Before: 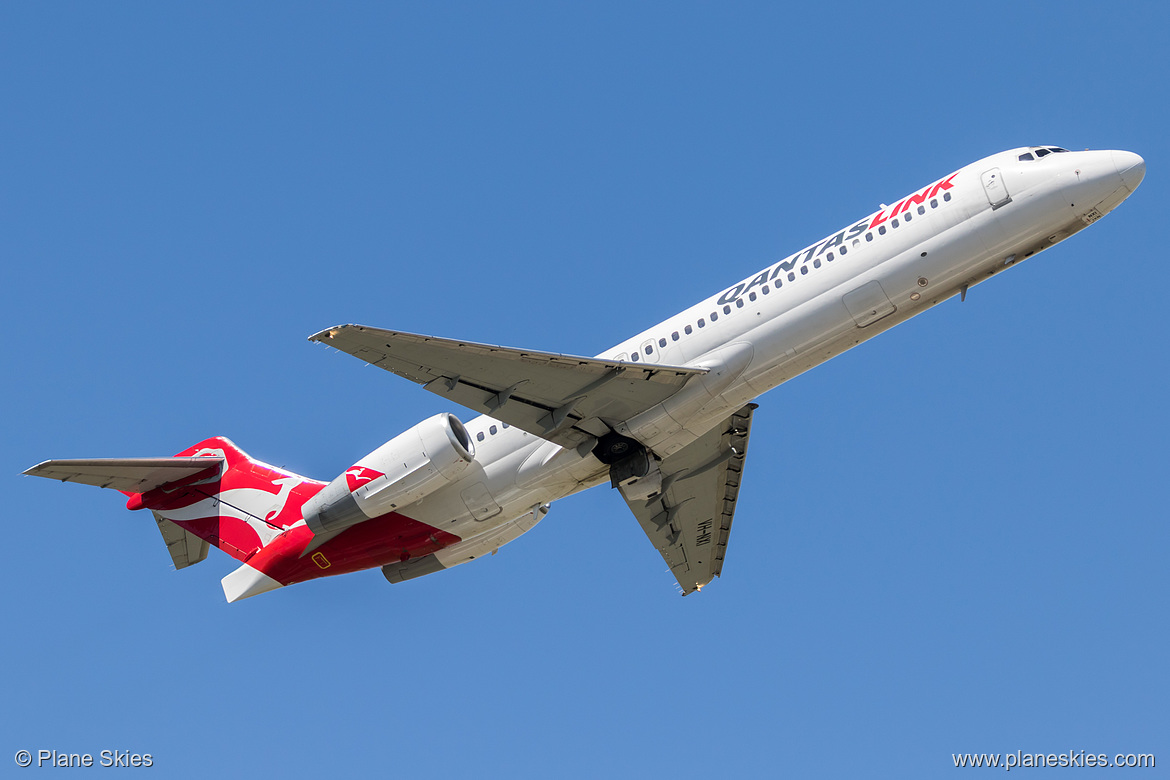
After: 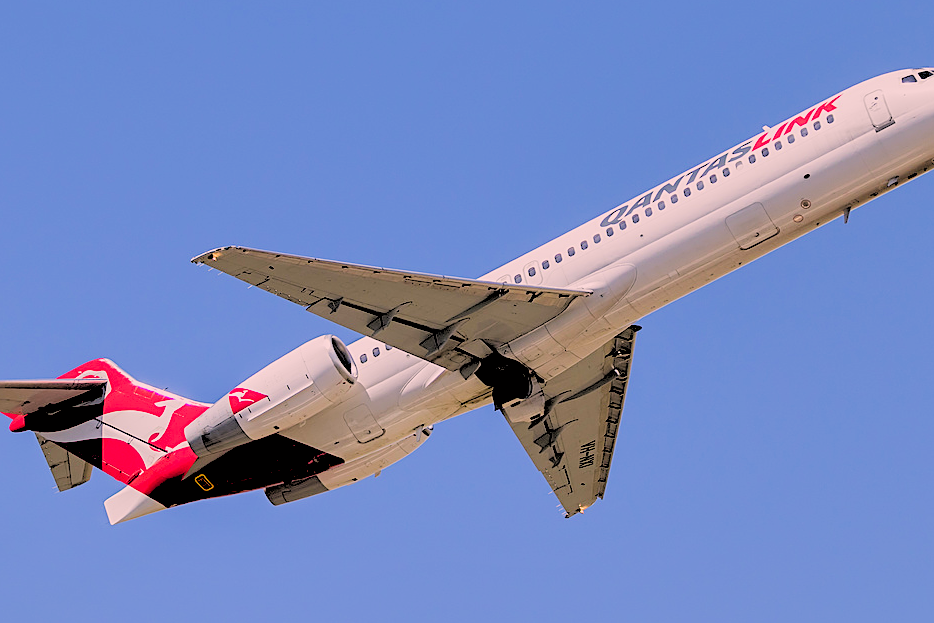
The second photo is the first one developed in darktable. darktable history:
sharpen: on, module defaults
color balance rgb: perceptual saturation grading › global saturation 20%, global vibrance 20%
filmic rgb: white relative exposure 3.8 EV, hardness 4.35
crop and rotate: left 10.071%, top 10.071%, right 10.02%, bottom 10.02%
shadows and highlights: shadows 60, soften with gaussian
rgb levels: levels [[0.027, 0.429, 0.996], [0, 0.5, 1], [0, 0.5, 1]]
color correction: highlights a* 14.52, highlights b* 4.84
